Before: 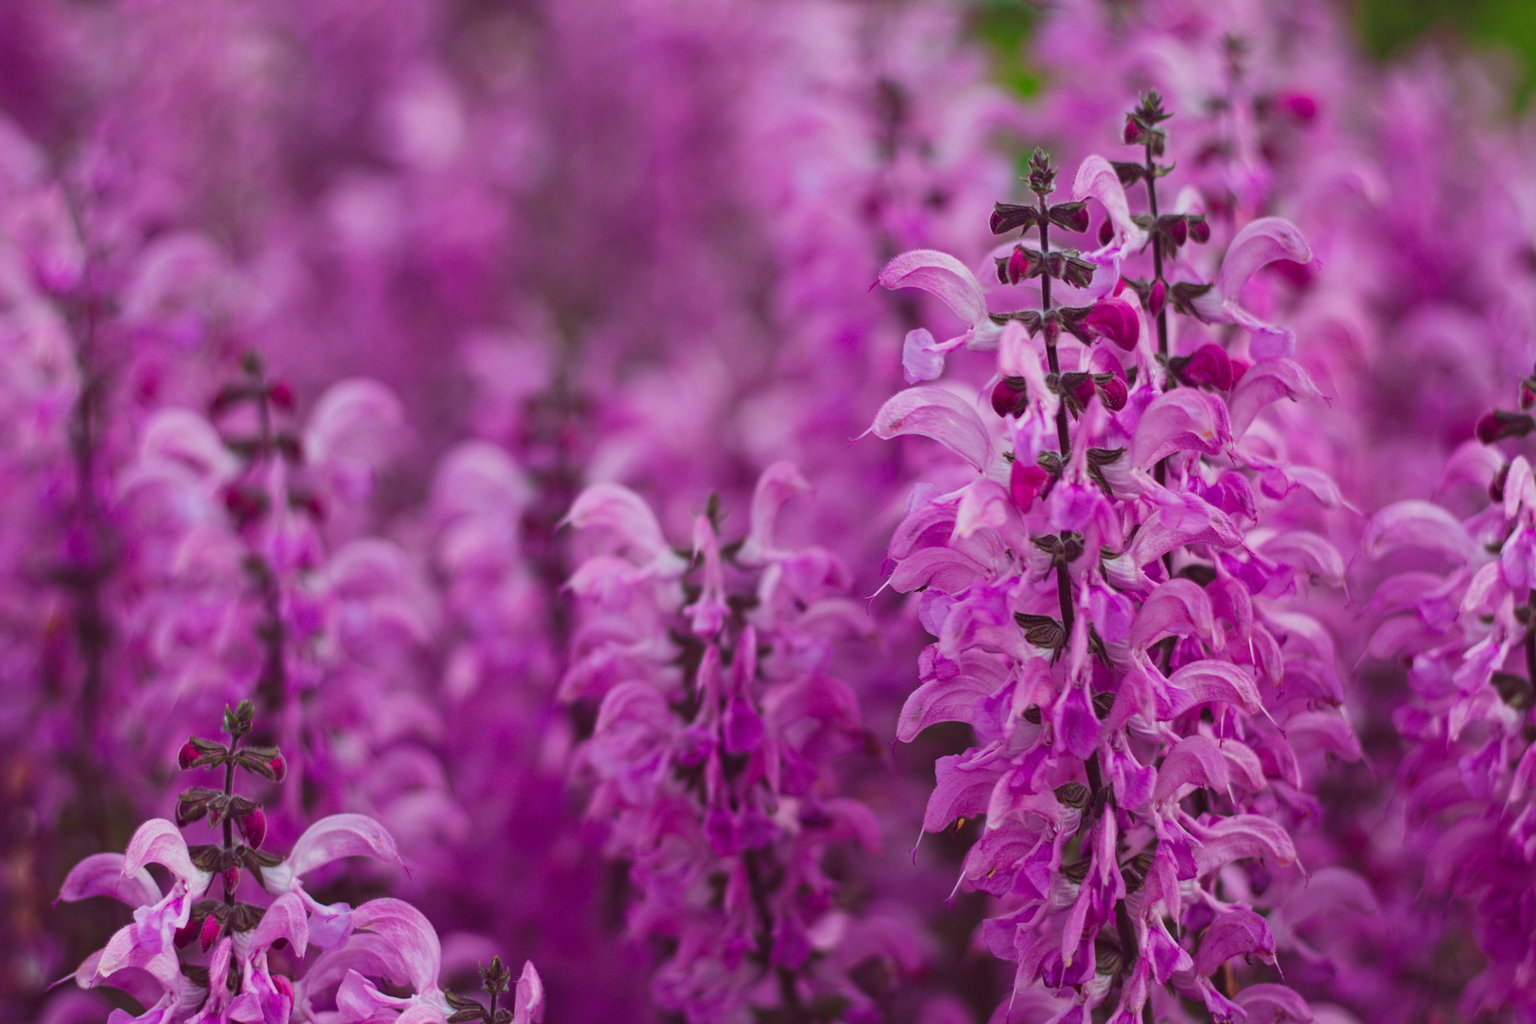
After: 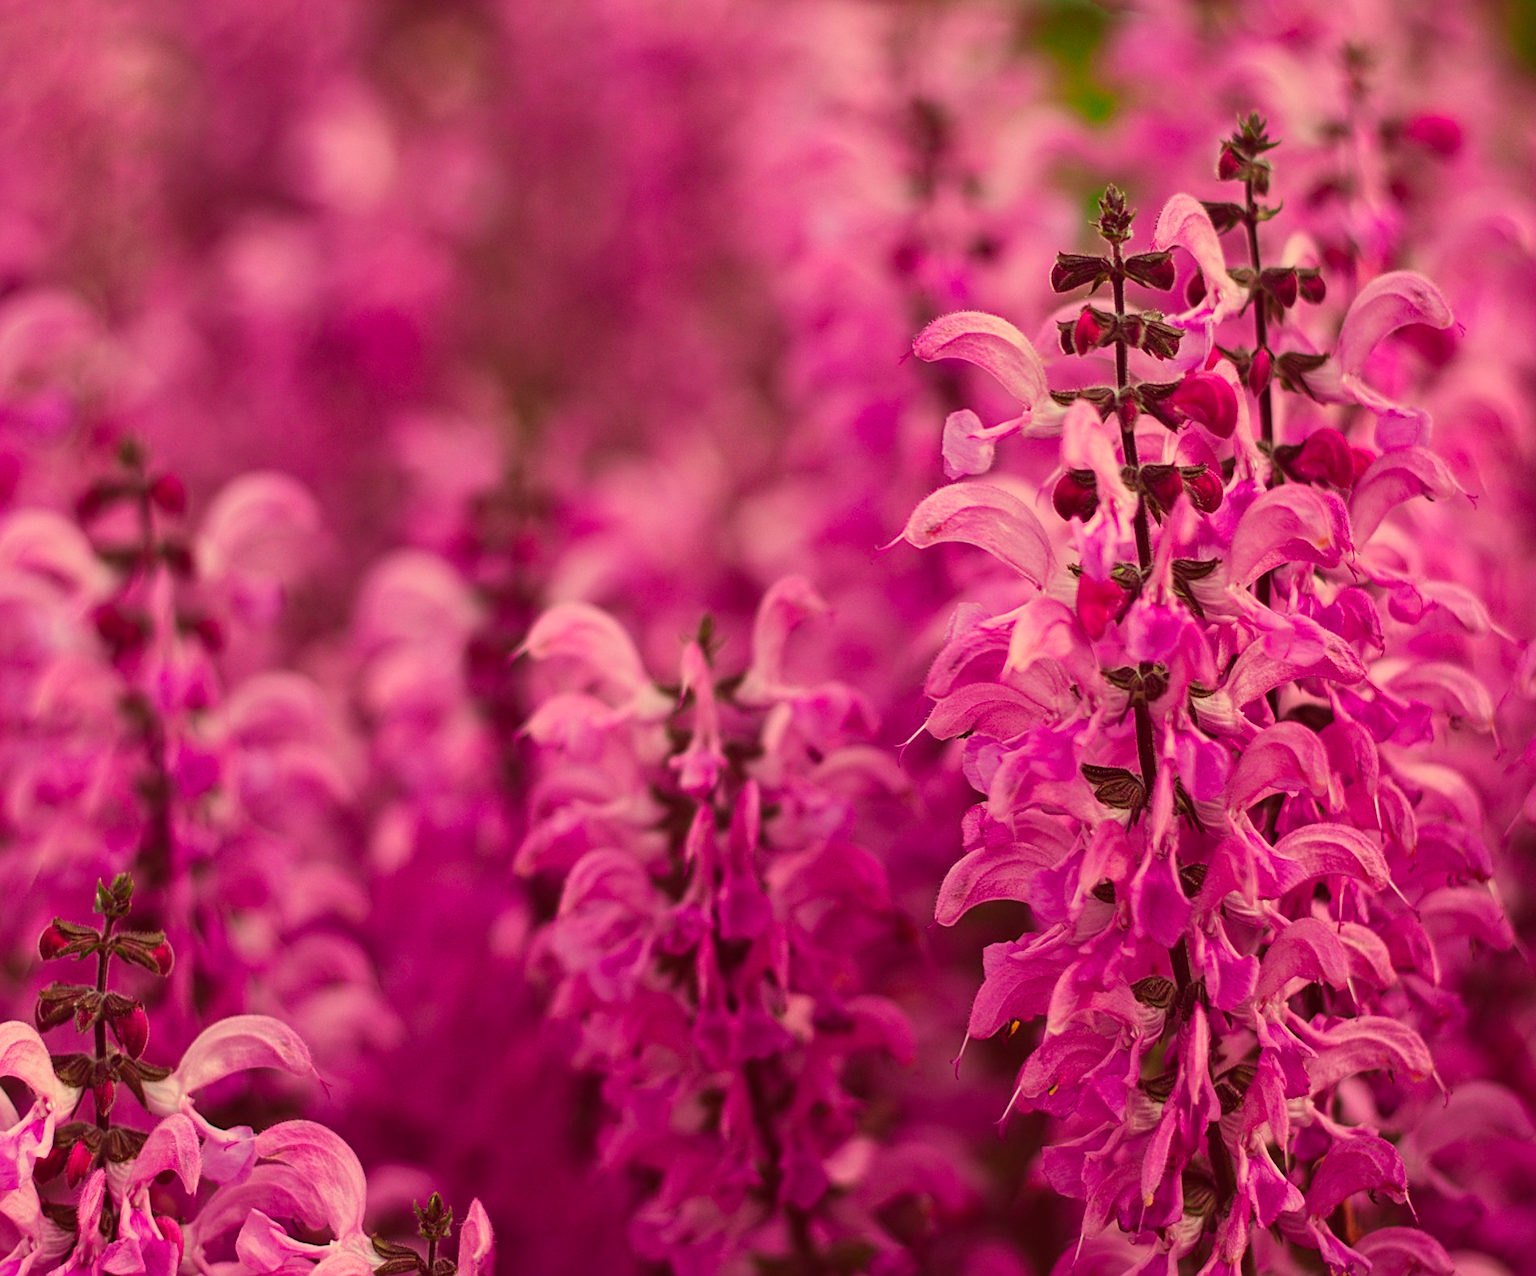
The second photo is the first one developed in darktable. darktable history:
crop and rotate: left 9.597%, right 10.195%
contrast brightness saturation: contrast 0.1, brightness 0.03, saturation 0.09
sharpen: on, module defaults
rgb levels: mode RGB, independent channels, levels [[0, 0.5, 1], [0, 0.521, 1], [0, 0.536, 1]]
exposure: black level correction 0.001, compensate highlight preservation false
white balance: red 1.138, green 0.996, blue 0.812
